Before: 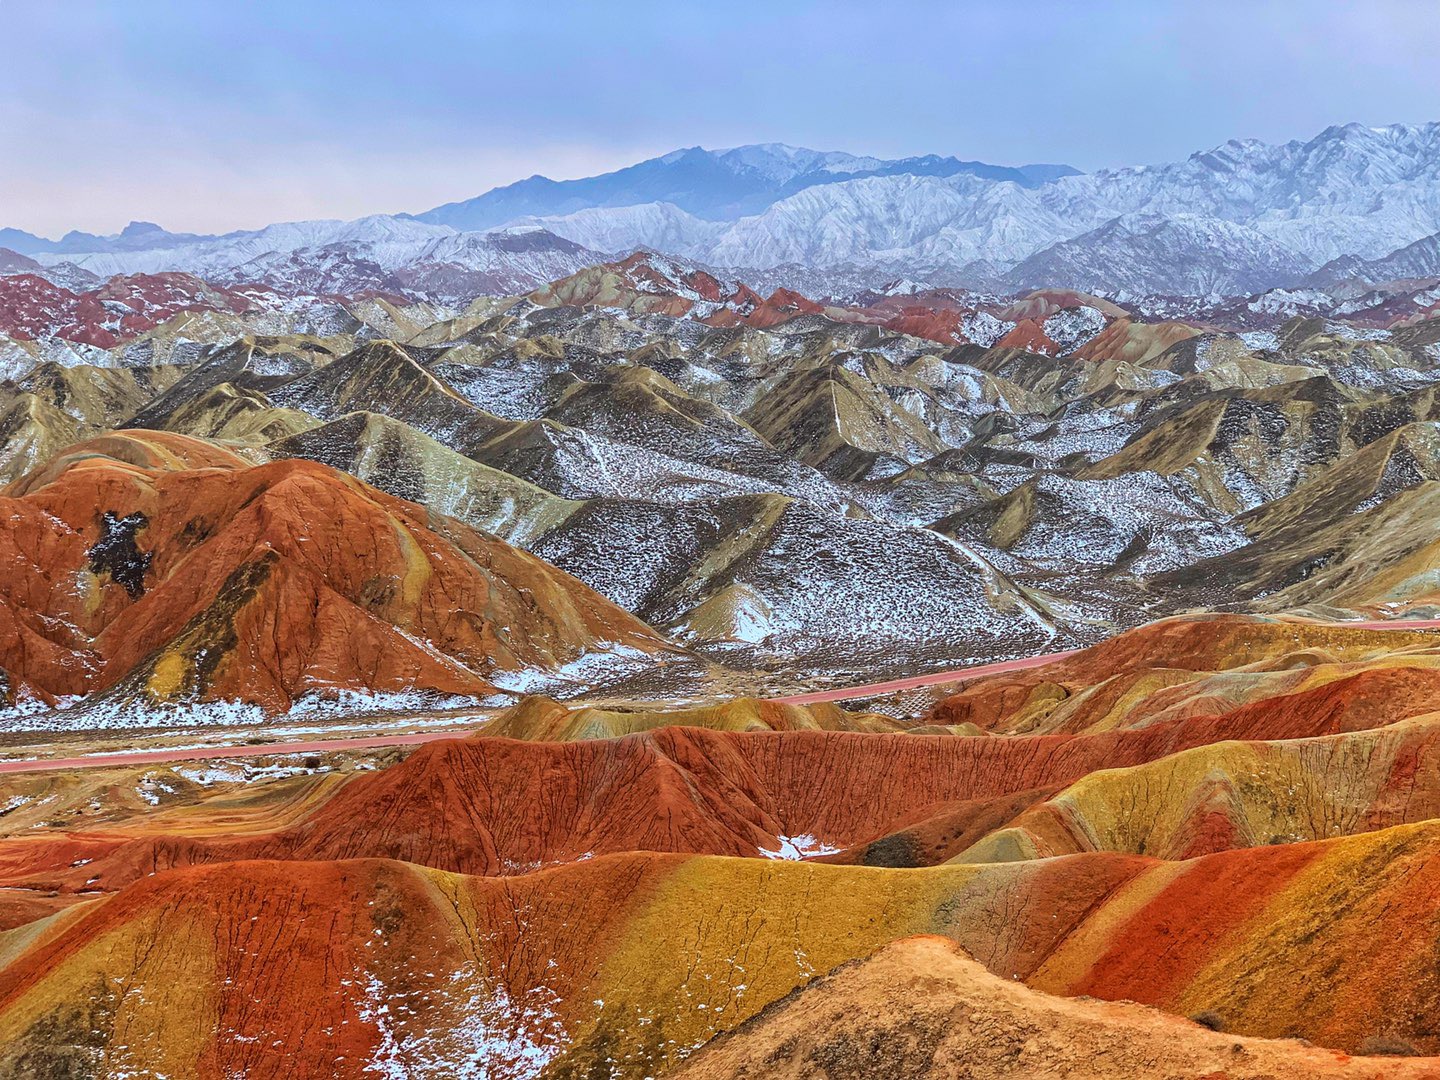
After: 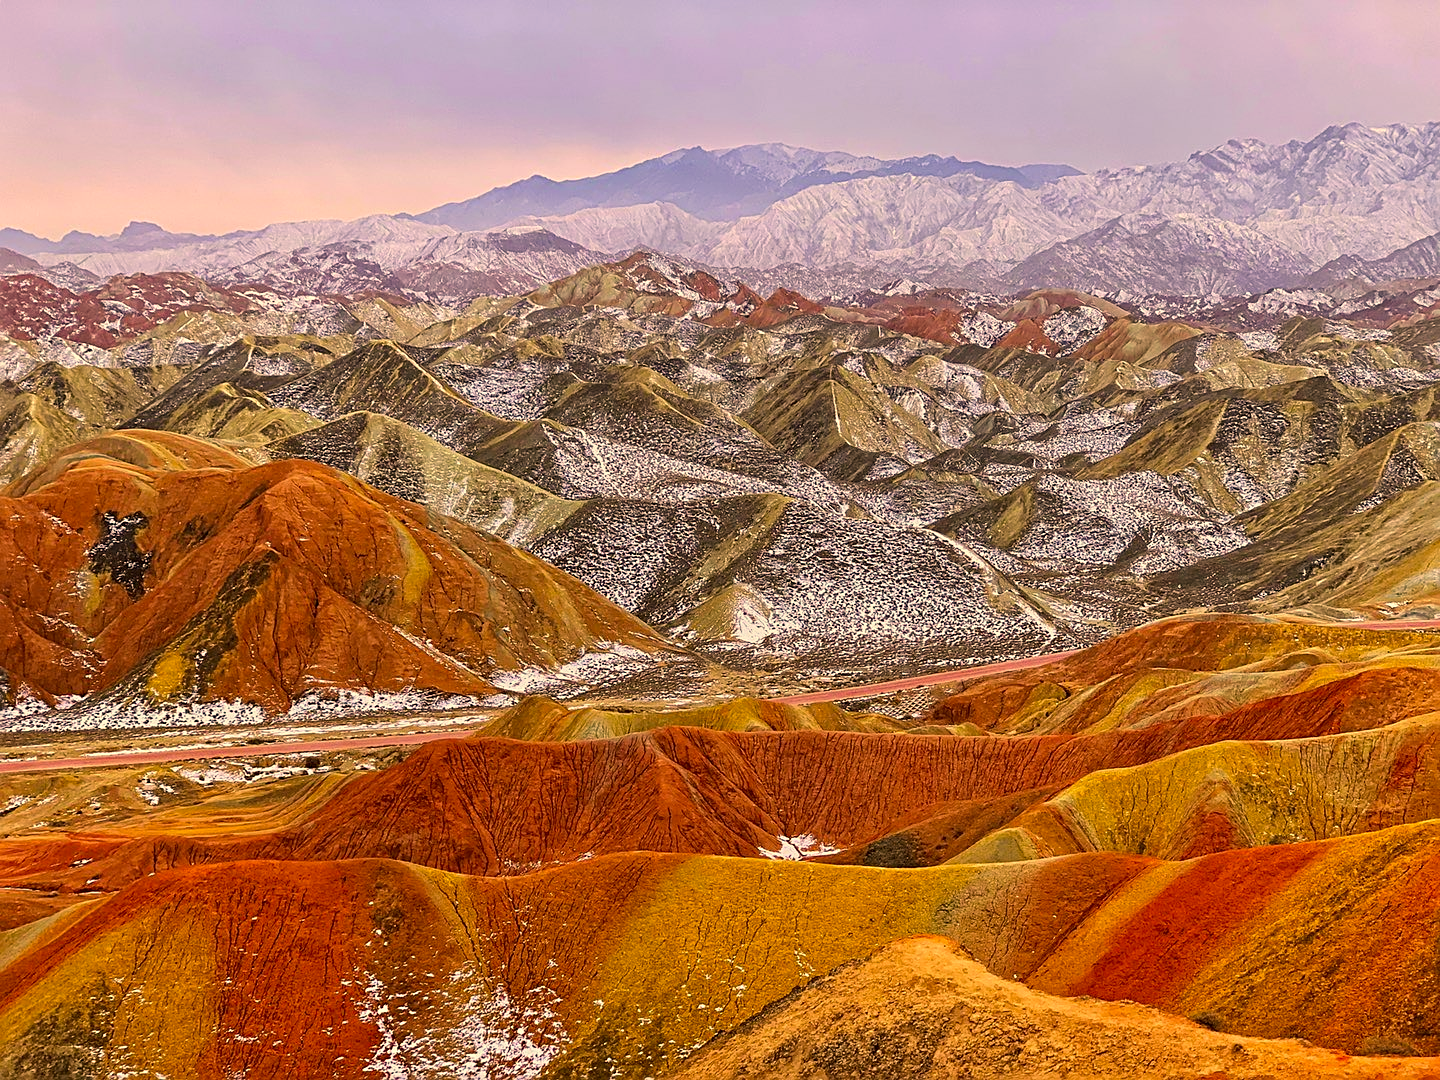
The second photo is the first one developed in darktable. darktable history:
white balance: red 0.98, blue 1.034
sharpen: on, module defaults
color correction: highlights a* 17.94, highlights b* 35.39, shadows a* 1.48, shadows b* 6.42, saturation 1.01
